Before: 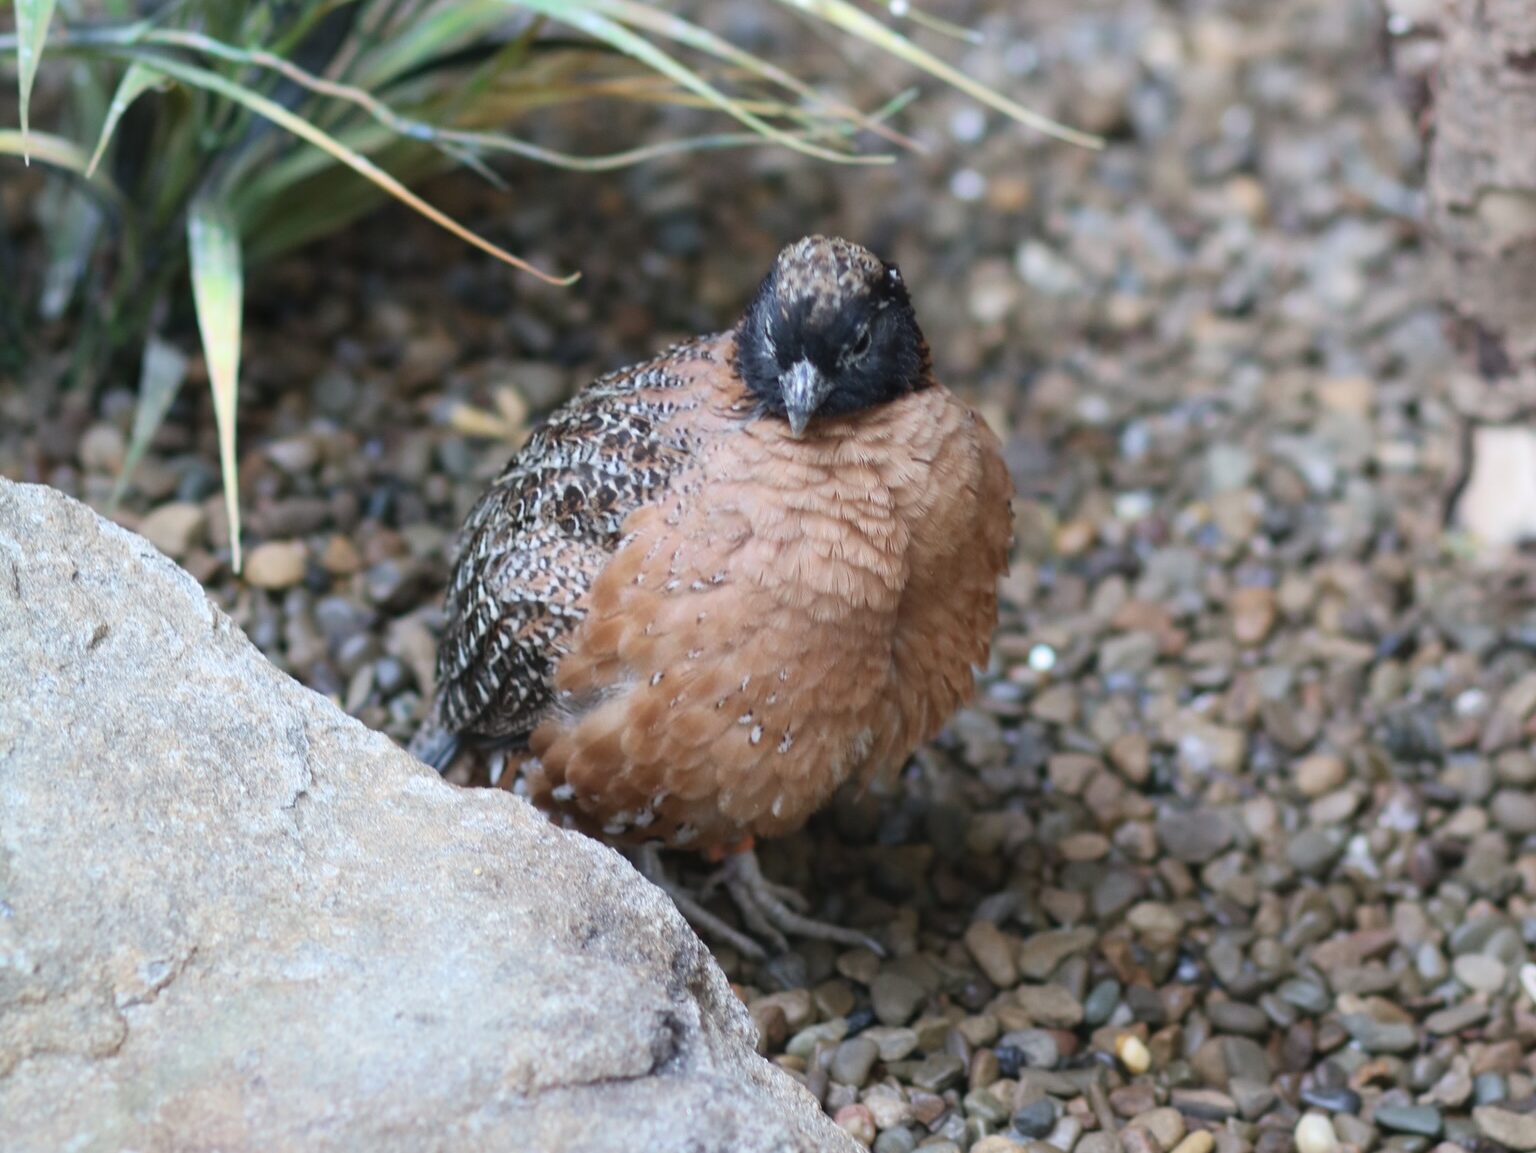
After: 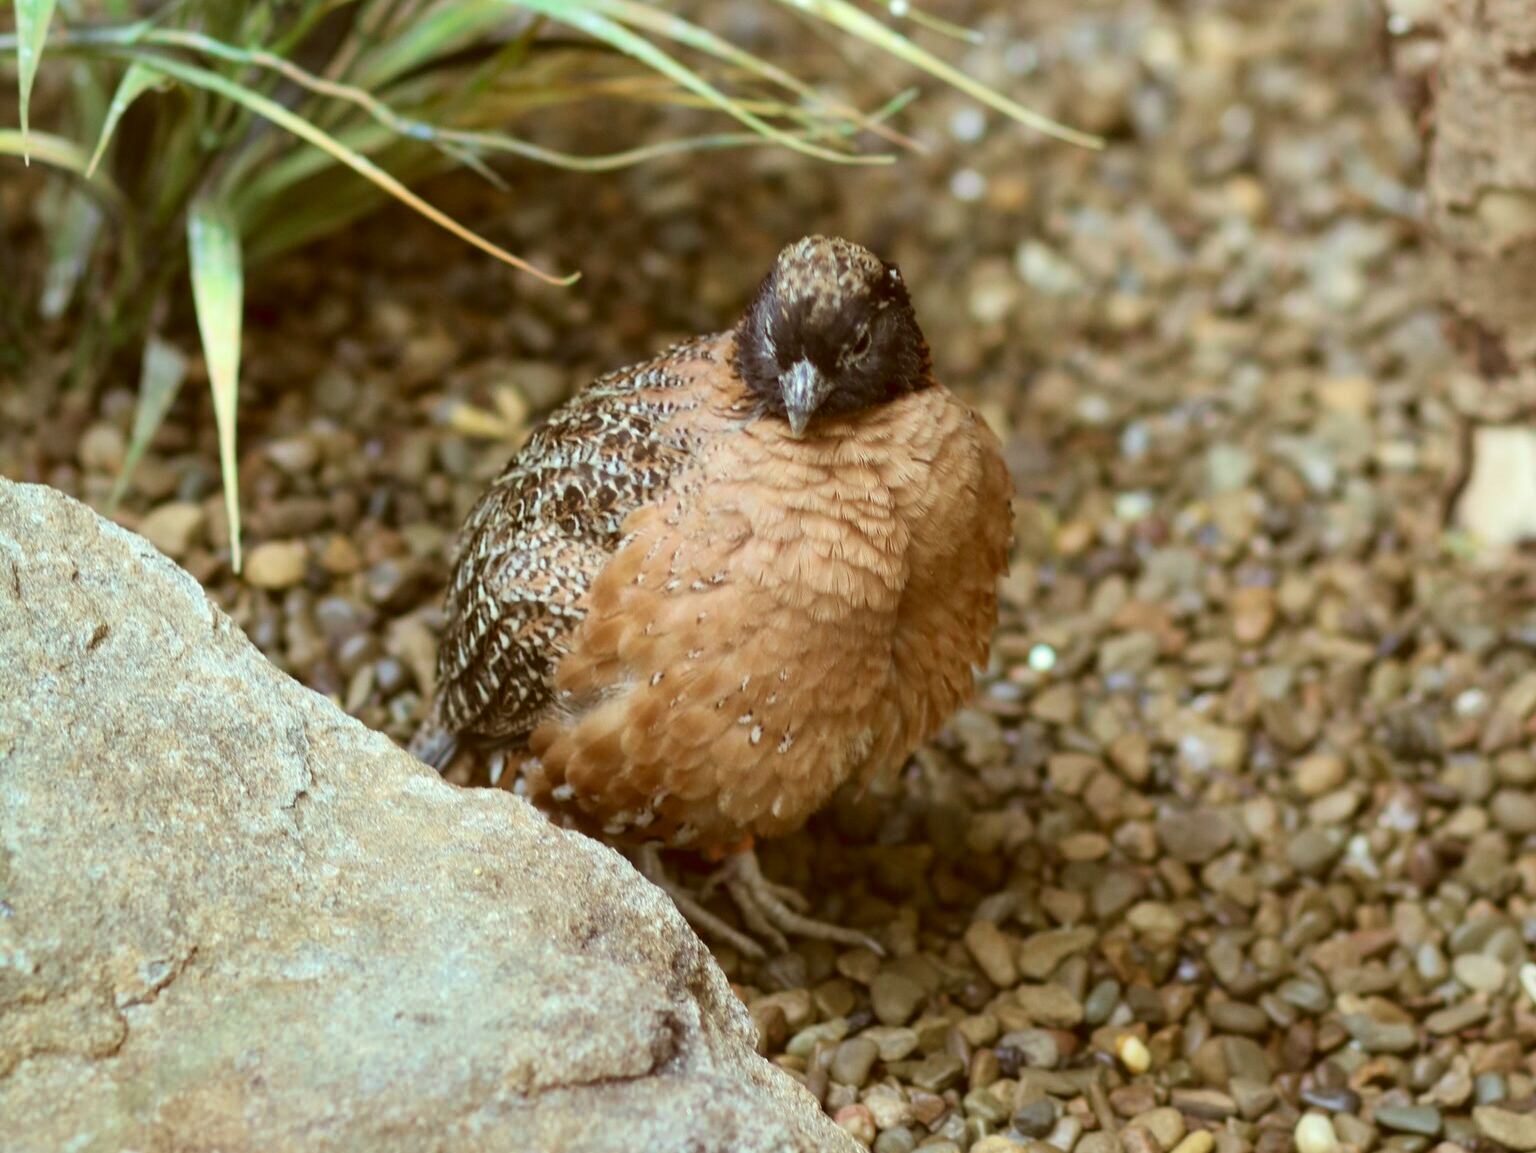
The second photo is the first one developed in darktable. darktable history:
velvia: on, module defaults
shadows and highlights: soften with gaussian
local contrast: highlights 100%, shadows 100%, detail 120%, midtone range 0.2
color correction: highlights a* -5.94, highlights b* 9.48, shadows a* 10.12, shadows b* 23.94
tone equalizer: on, module defaults
